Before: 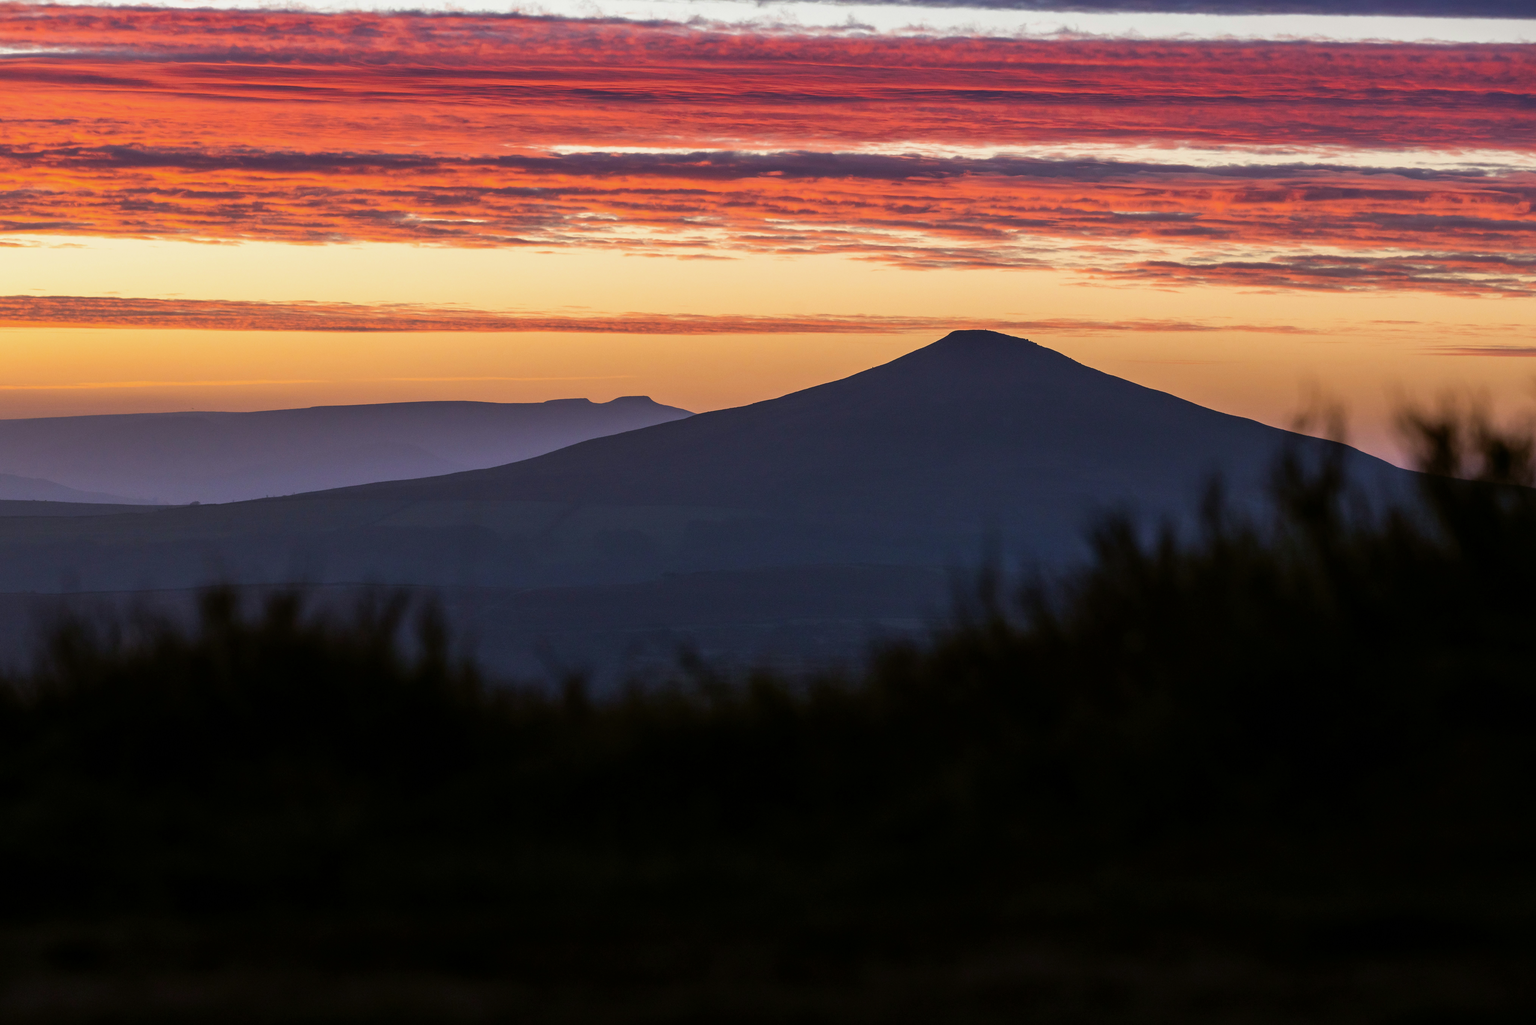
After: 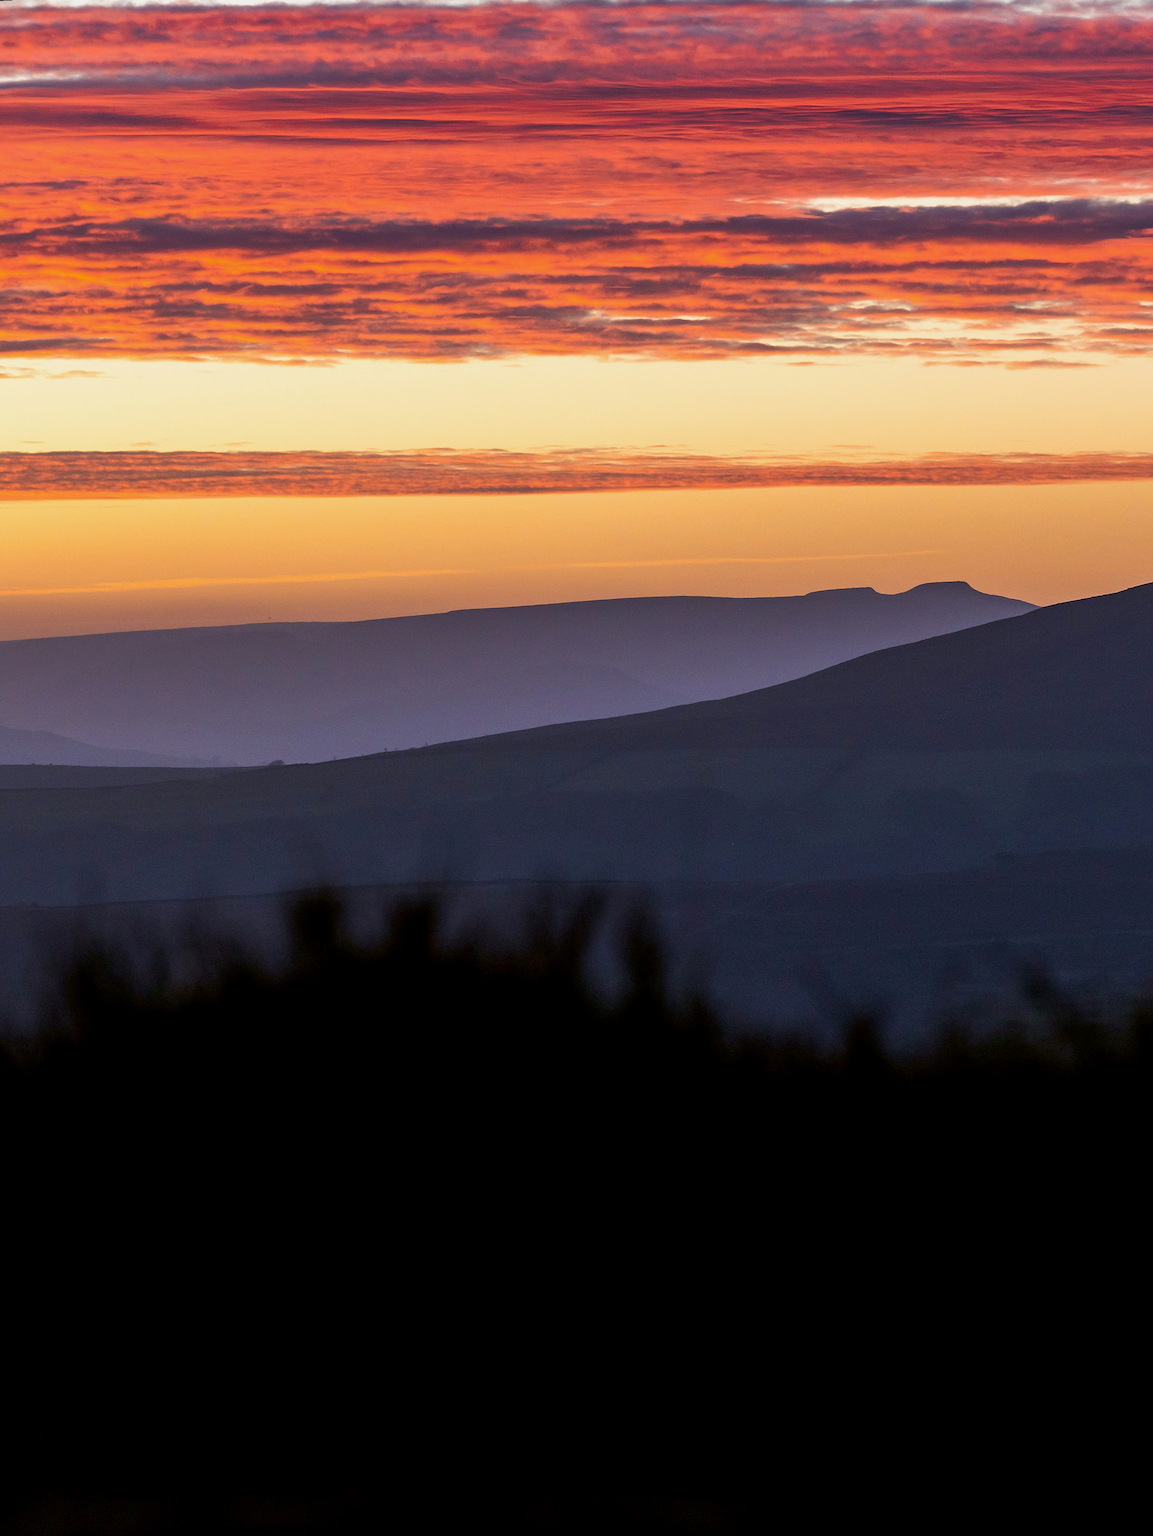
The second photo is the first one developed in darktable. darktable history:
sharpen: on, module defaults
rotate and perspective: rotation -1.32°, lens shift (horizontal) -0.031, crop left 0.015, crop right 0.985, crop top 0.047, crop bottom 0.982
crop and rotate: left 0%, top 0%, right 50.845%
